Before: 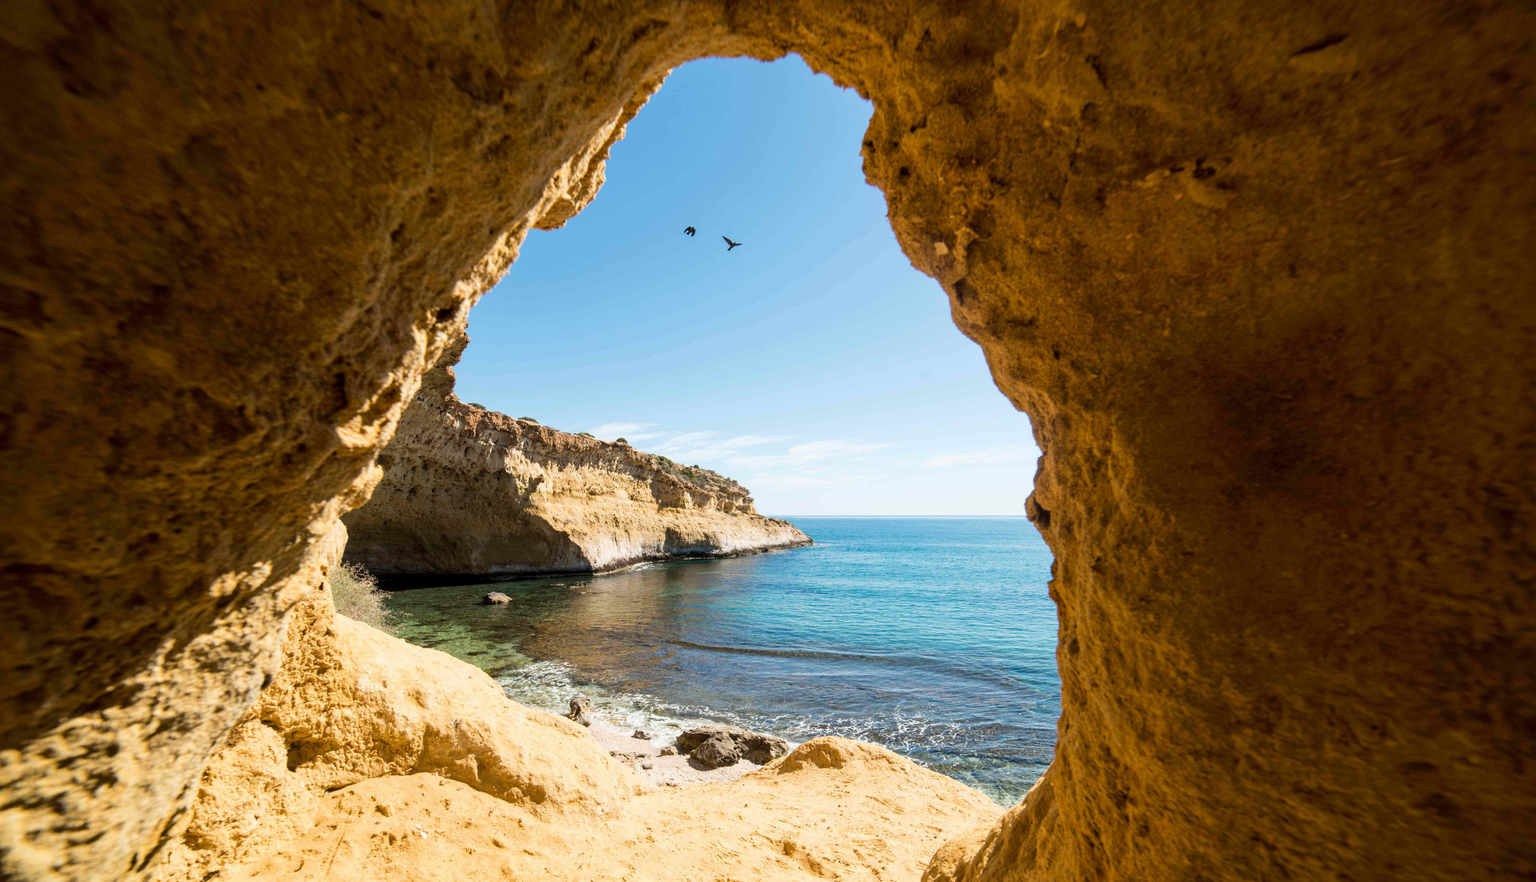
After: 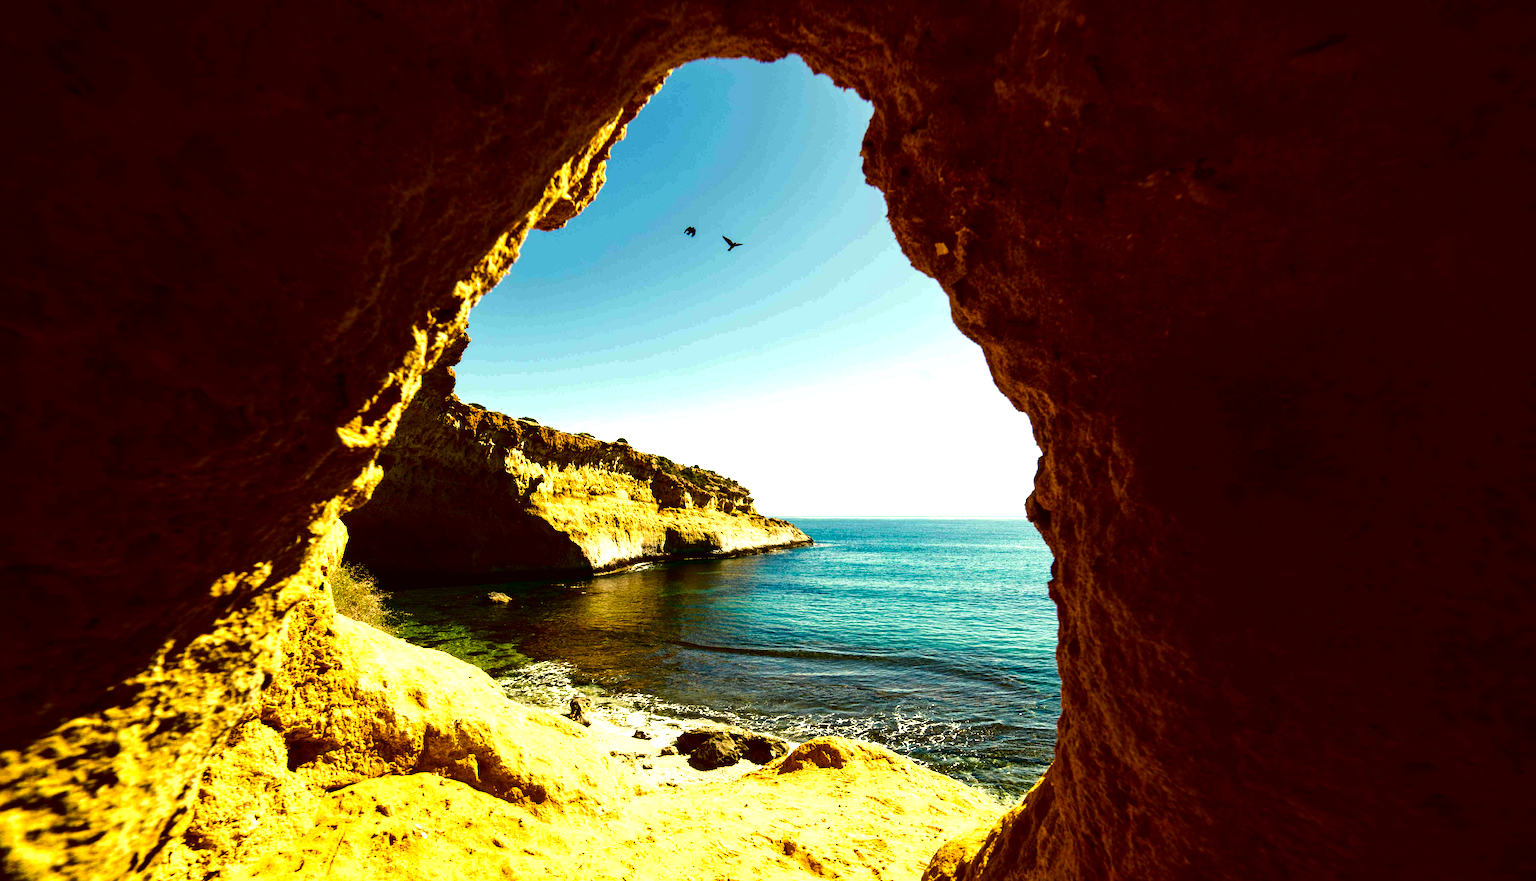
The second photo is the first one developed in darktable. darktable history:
tone equalizer: -8 EV -0.75 EV, -7 EV -0.7 EV, -6 EV -0.6 EV, -5 EV -0.4 EV, -3 EV 0.4 EV, -2 EV 0.6 EV, -1 EV 0.7 EV, +0 EV 0.75 EV, edges refinement/feathering 500, mask exposure compensation -1.57 EV, preserve details no
color correction: highlights a* 0.162, highlights b* 29.53, shadows a* -0.162, shadows b* 21.09
color balance rgb: perceptual saturation grading › global saturation 20%, global vibrance 20%
contrast brightness saturation: contrast 0.09, brightness -0.59, saturation 0.17
